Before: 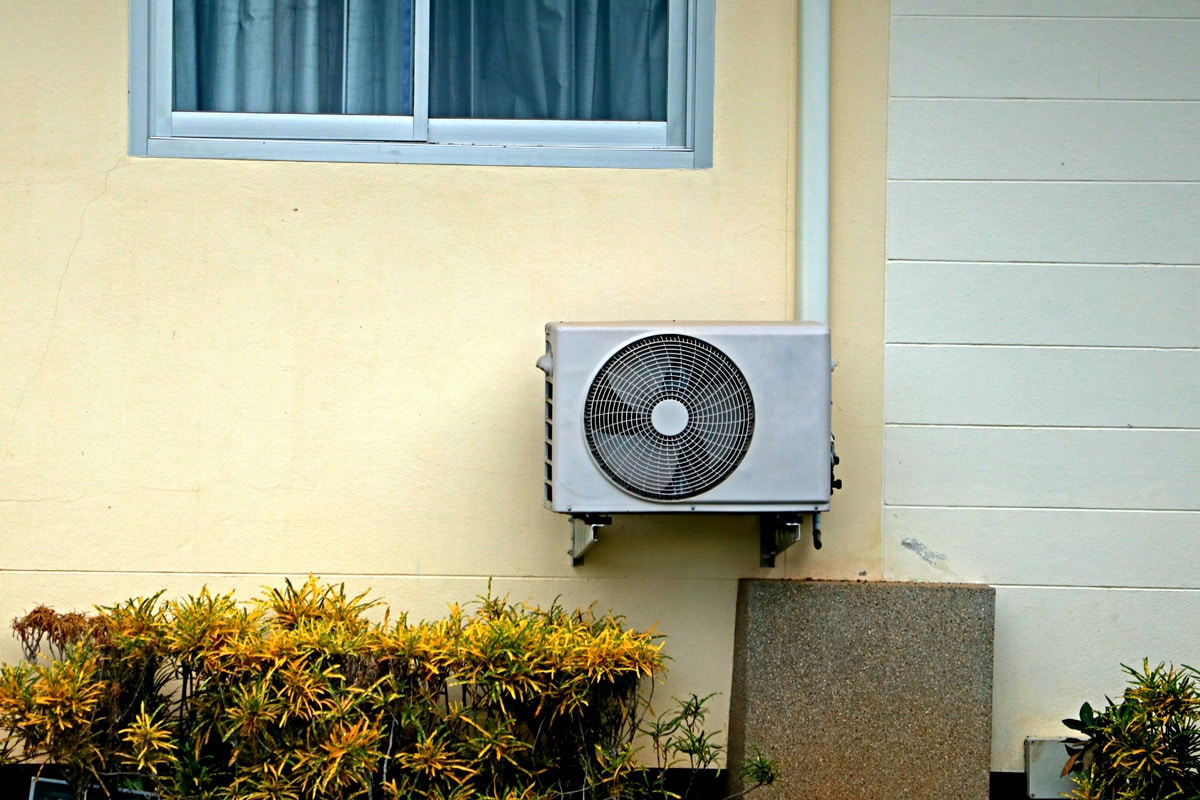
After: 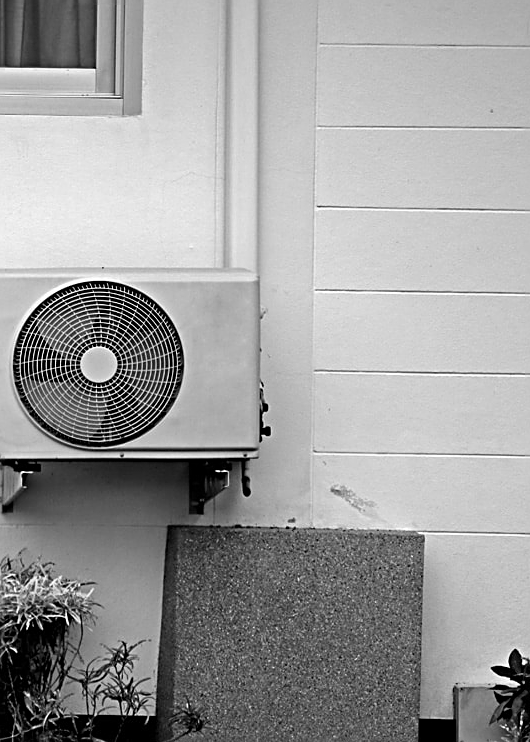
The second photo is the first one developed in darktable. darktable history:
color balance rgb: linear chroma grading › global chroma 15%, perceptual saturation grading › global saturation 30%
crop: left 47.628%, top 6.643%, right 7.874%
monochrome: a 32, b 64, size 2.3
sharpen: on, module defaults
